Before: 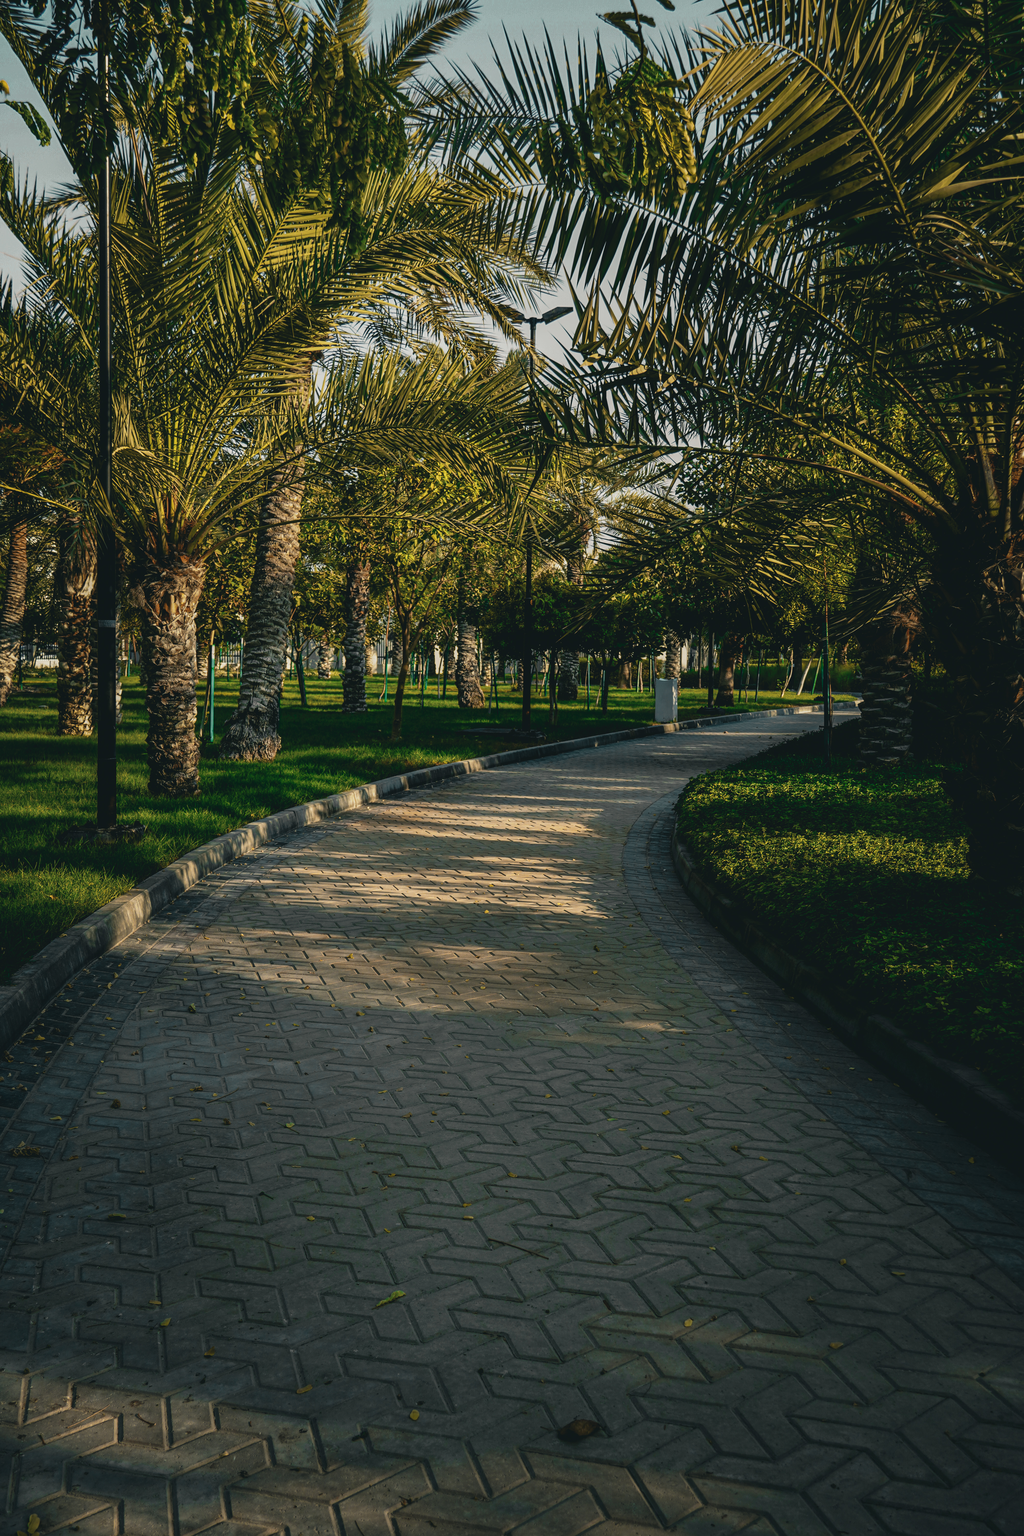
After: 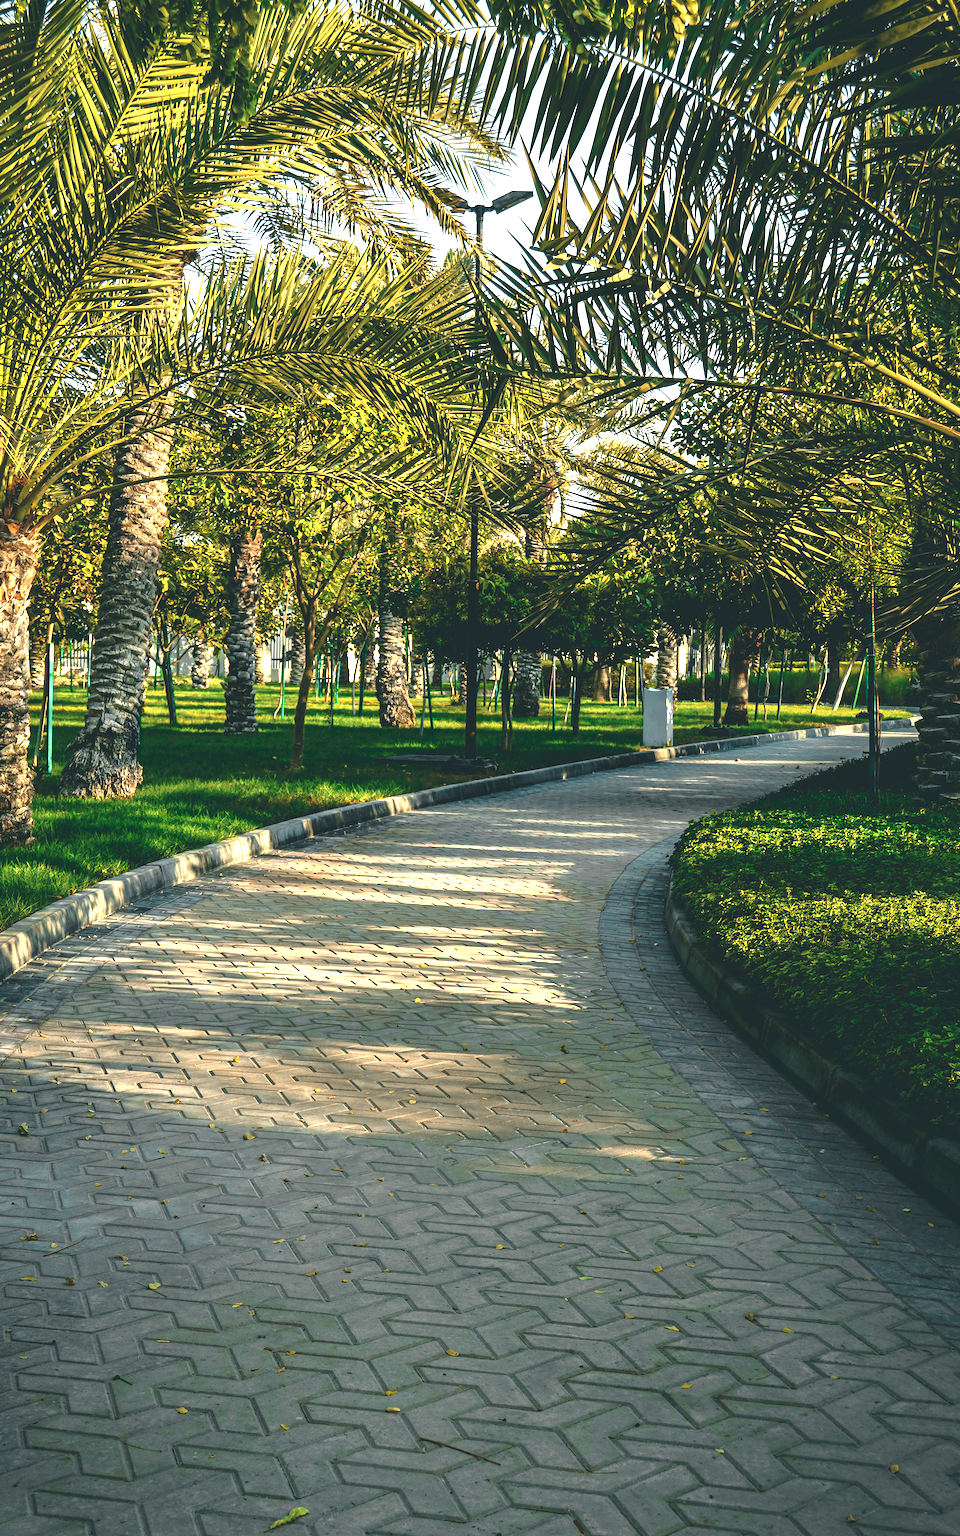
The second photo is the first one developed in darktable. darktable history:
crop and rotate: left 17.081%, top 10.722%, right 12.839%, bottom 14.555%
exposure: black level correction 0.001, exposure 1.657 EV, compensate highlight preservation false
